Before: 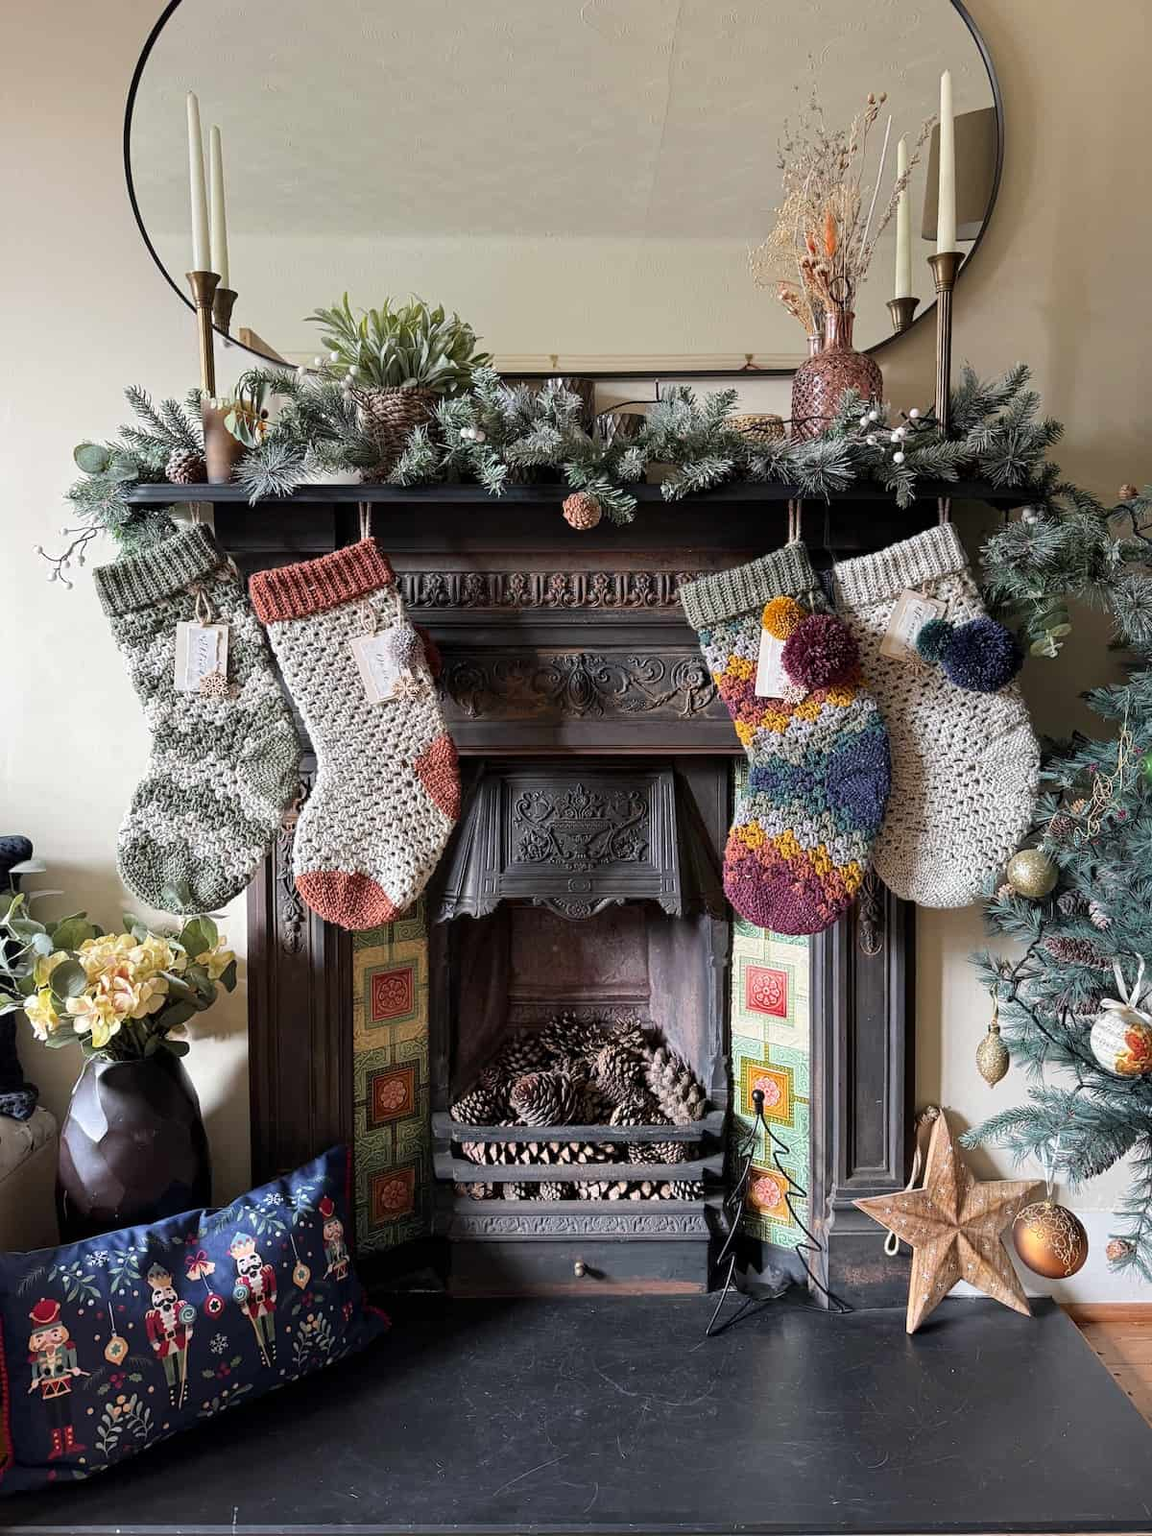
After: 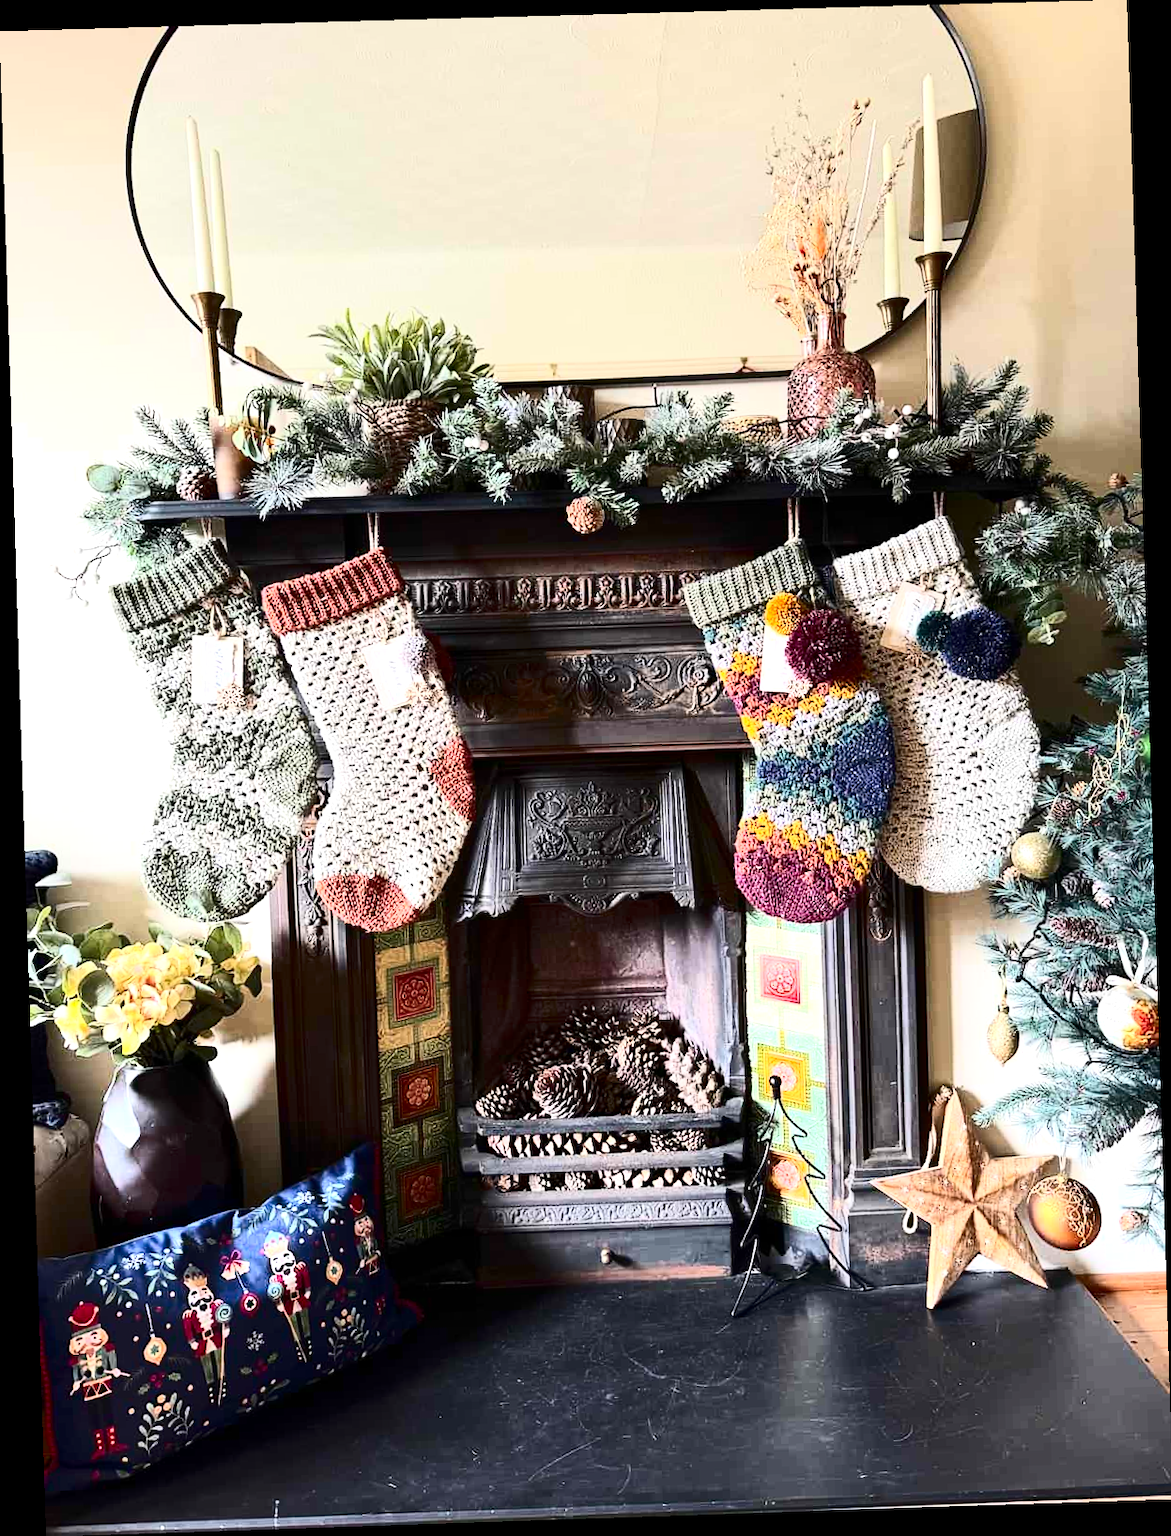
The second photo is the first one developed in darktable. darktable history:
rotate and perspective: rotation -1.77°, lens shift (horizontal) 0.004, automatic cropping off
contrast brightness saturation: contrast 0.4, brightness 0.05, saturation 0.25
exposure: exposure 0.6 EV, compensate highlight preservation false
